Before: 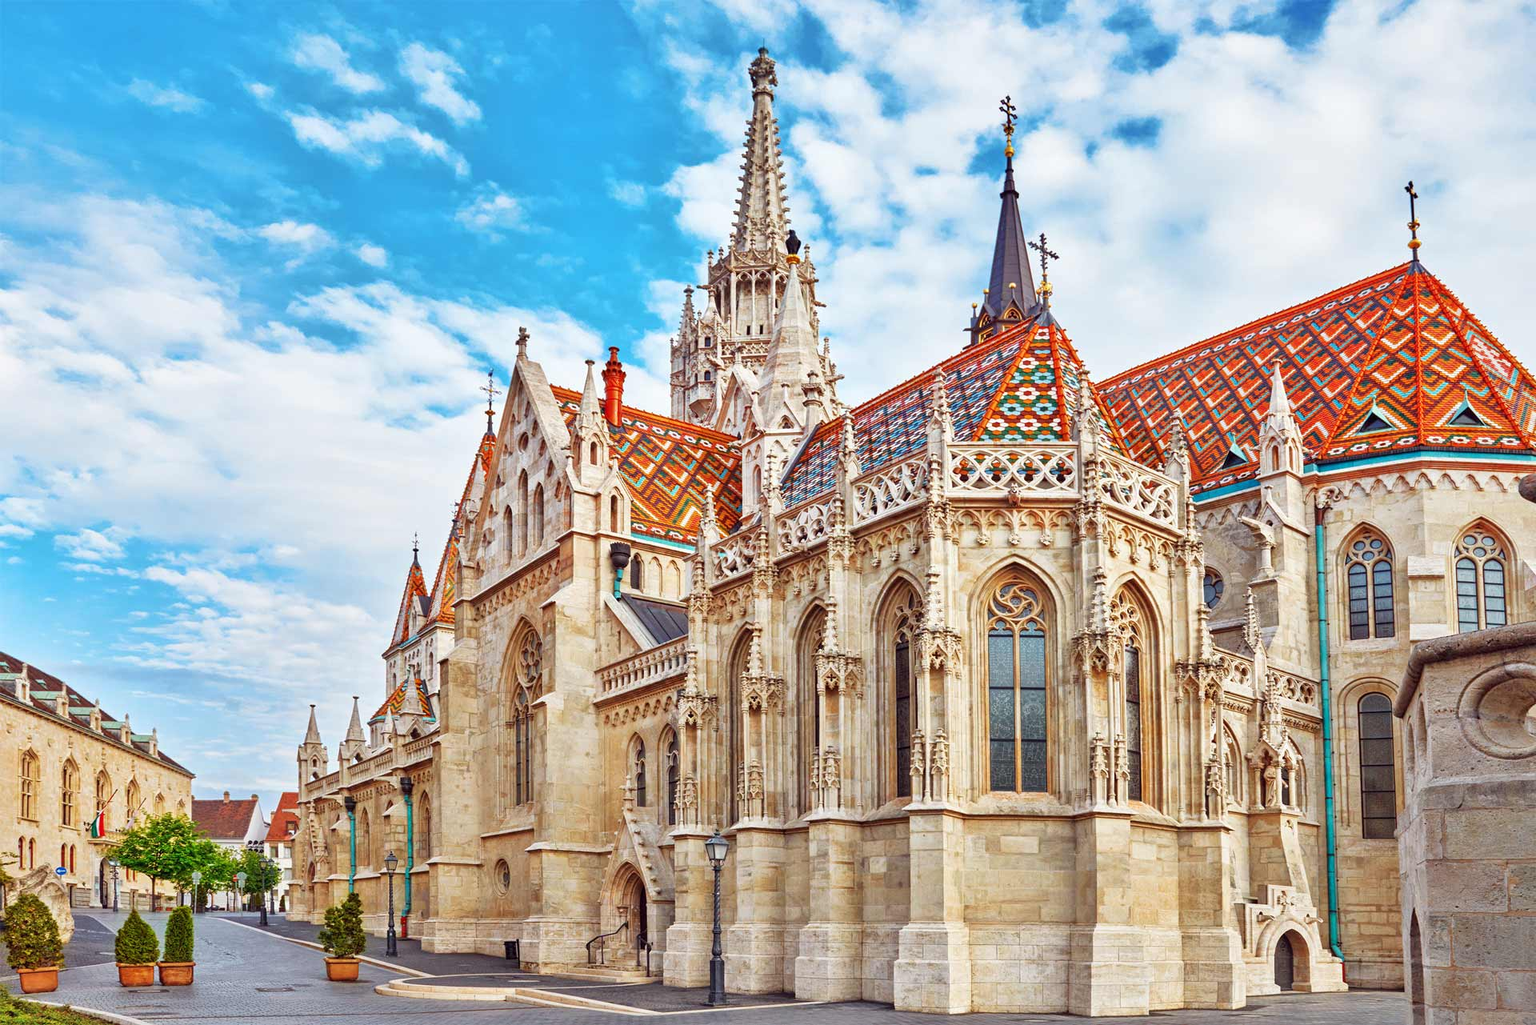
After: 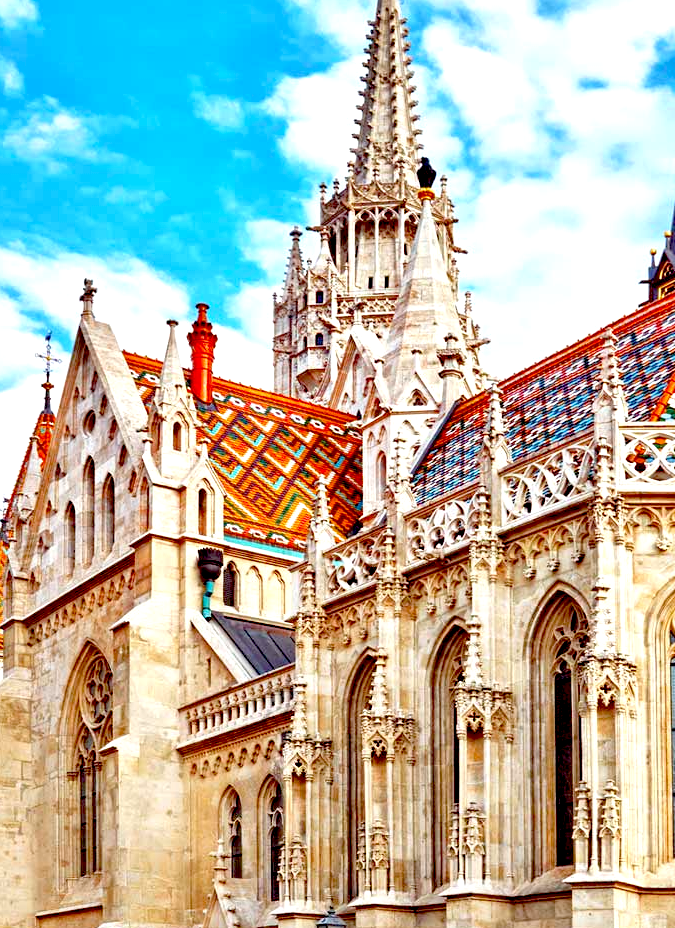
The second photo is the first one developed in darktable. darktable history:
crop and rotate: left 29.476%, top 10.214%, right 35.32%, bottom 17.333%
exposure: black level correction 0.04, exposure 0.5 EV, compensate highlight preservation false
